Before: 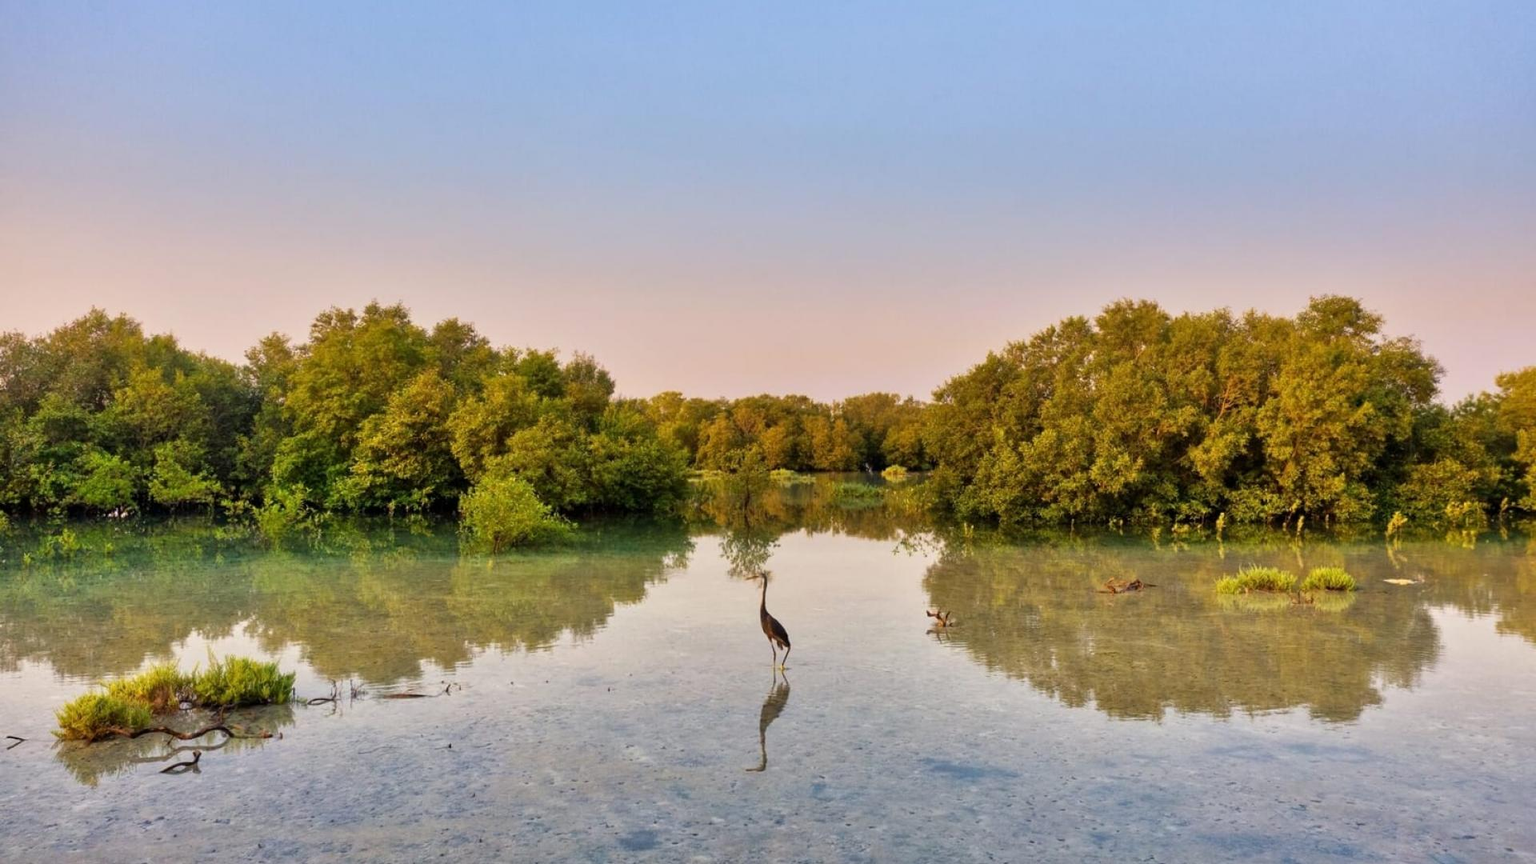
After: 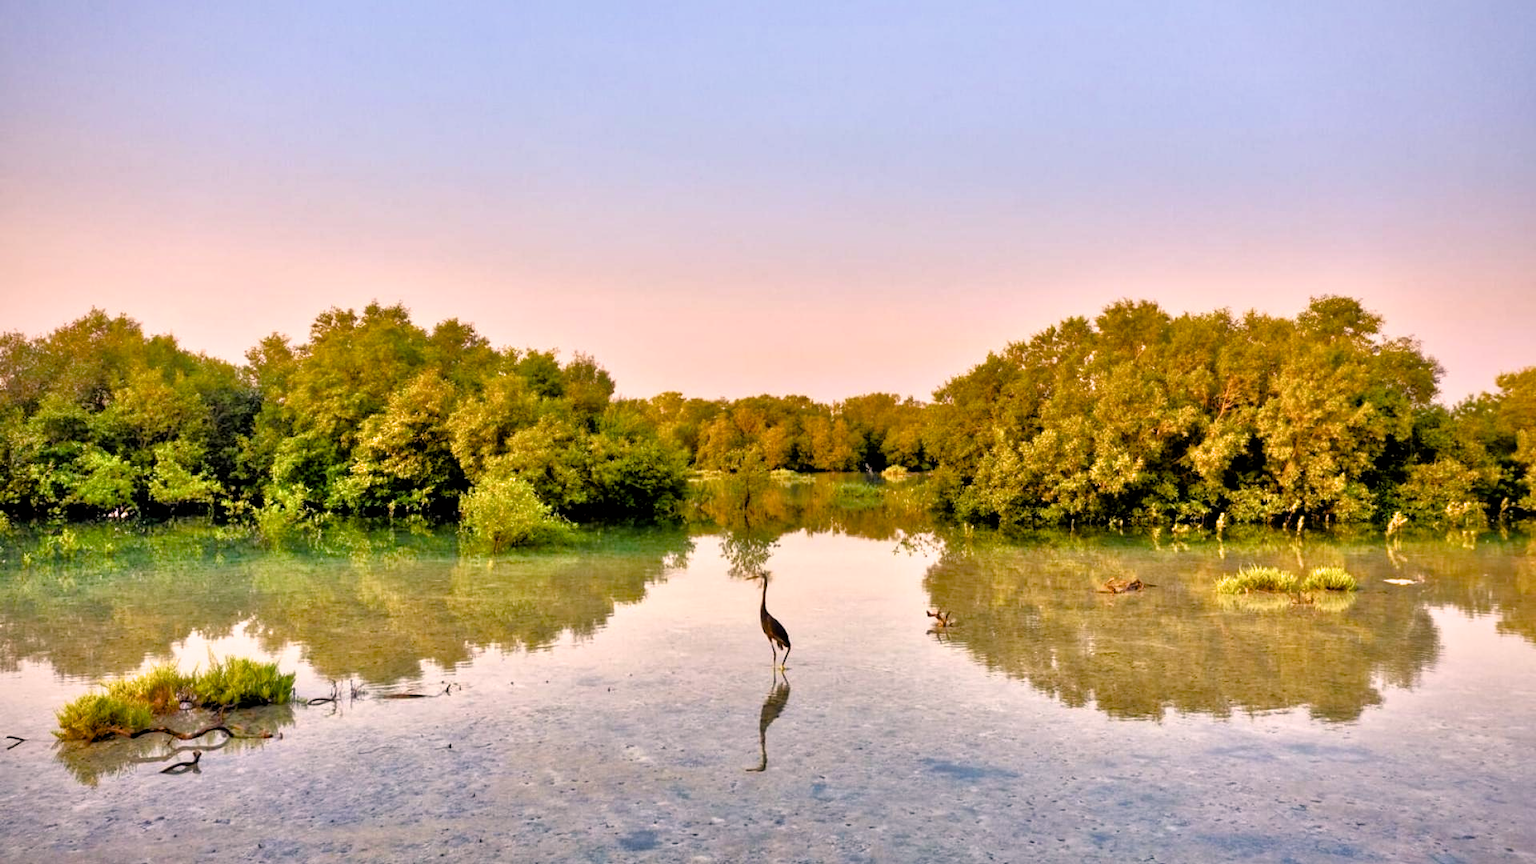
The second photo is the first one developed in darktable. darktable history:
color balance rgb: shadows lift › luminance -5.38%, shadows lift › chroma 1.052%, shadows lift › hue 218.83°, global offset › luminance -0.477%, perceptual saturation grading › global saturation 9.403%, perceptual saturation grading › highlights -12.771%, perceptual saturation grading › mid-tones 14.857%, perceptual saturation grading › shadows 22.981%, global vibrance 14.449%
filmic rgb: black relative exposure -8.24 EV, white relative exposure 2.2 EV, threshold 6 EV, target white luminance 99.898%, hardness 7.16, latitude 74.63%, contrast 1.325, highlights saturation mix -1.49%, shadows ↔ highlights balance 30.77%, iterations of high-quality reconstruction 0, enable highlight reconstruction true
tone equalizer: -7 EV 0.155 EV, -6 EV 0.603 EV, -5 EV 1.11 EV, -4 EV 1.3 EV, -3 EV 1.17 EV, -2 EV 0.6 EV, -1 EV 0.167 EV
vignetting: fall-off radius 60.86%, brightness -0.387, saturation 0.019
color correction: highlights a* 7.58, highlights b* 4.34
